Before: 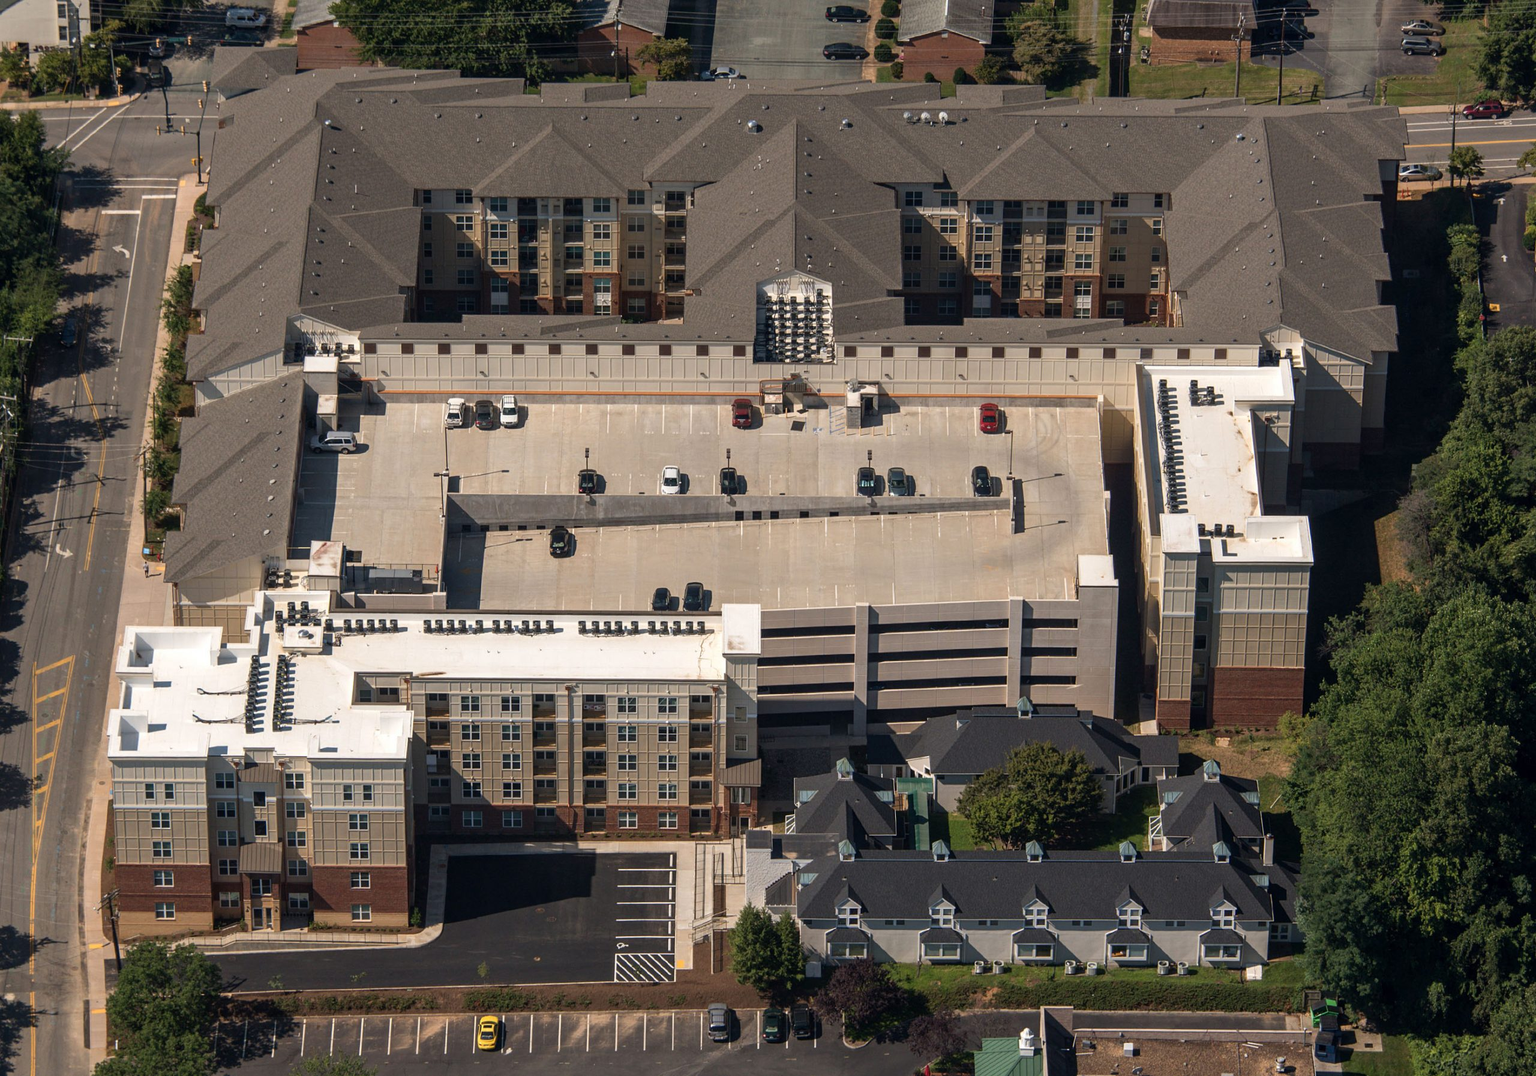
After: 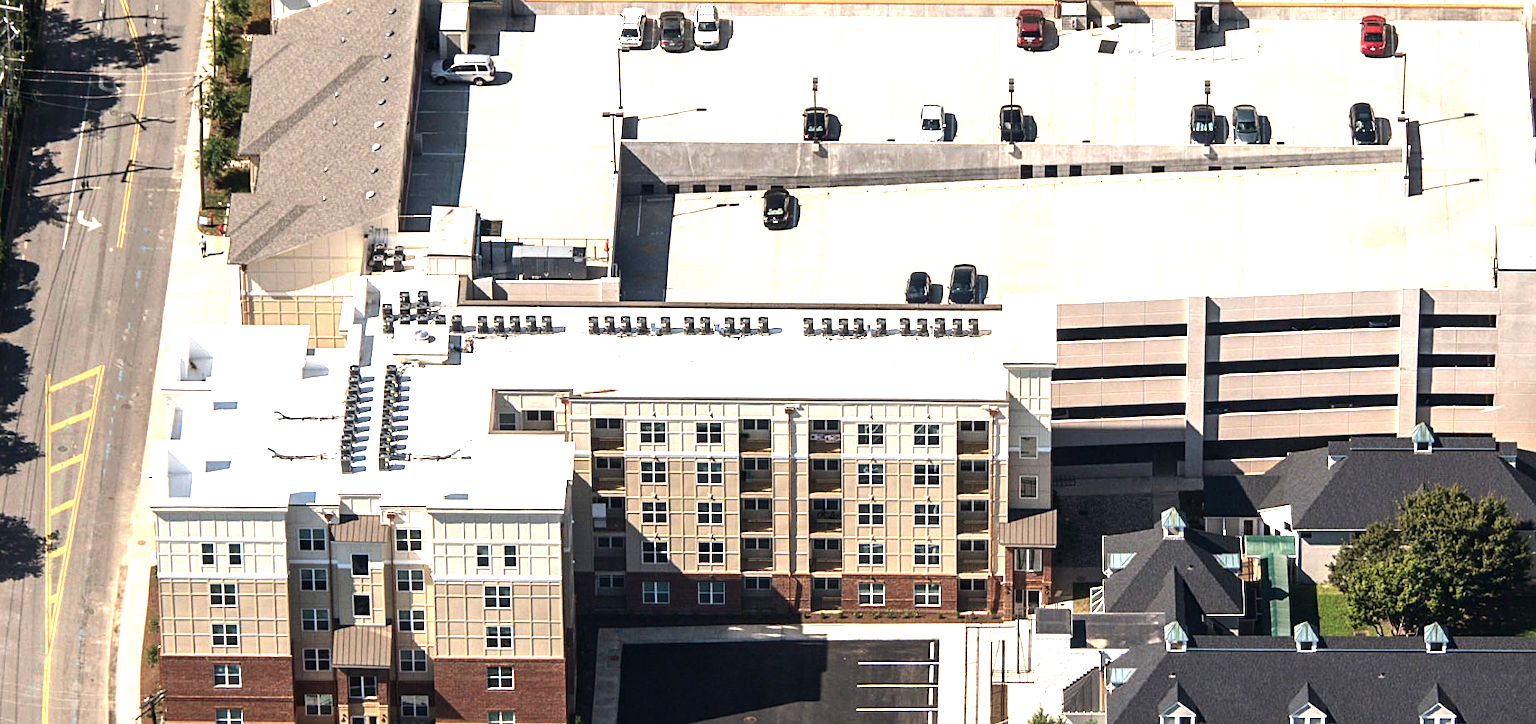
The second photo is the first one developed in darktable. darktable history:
crop: top 36.498%, right 27.964%, bottom 14.995%
tone equalizer: -8 EV -0.75 EV, -7 EV -0.7 EV, -6 EV -0.6 EV, -5 EV -0.4 EV, -3 EV 0.4 EV, -2 EV 0.6 EV, -1 EV 0.7 EV, +0 EV 0.75 EV, edges refinement/feathering 500, mask exposure compensation -1.57 EV, preserve details no
sharpen: amount 0.2
exposure: black level correction 0, exposure 1.125 EV, compensate exposure bias true, compensate highlight preservation false
